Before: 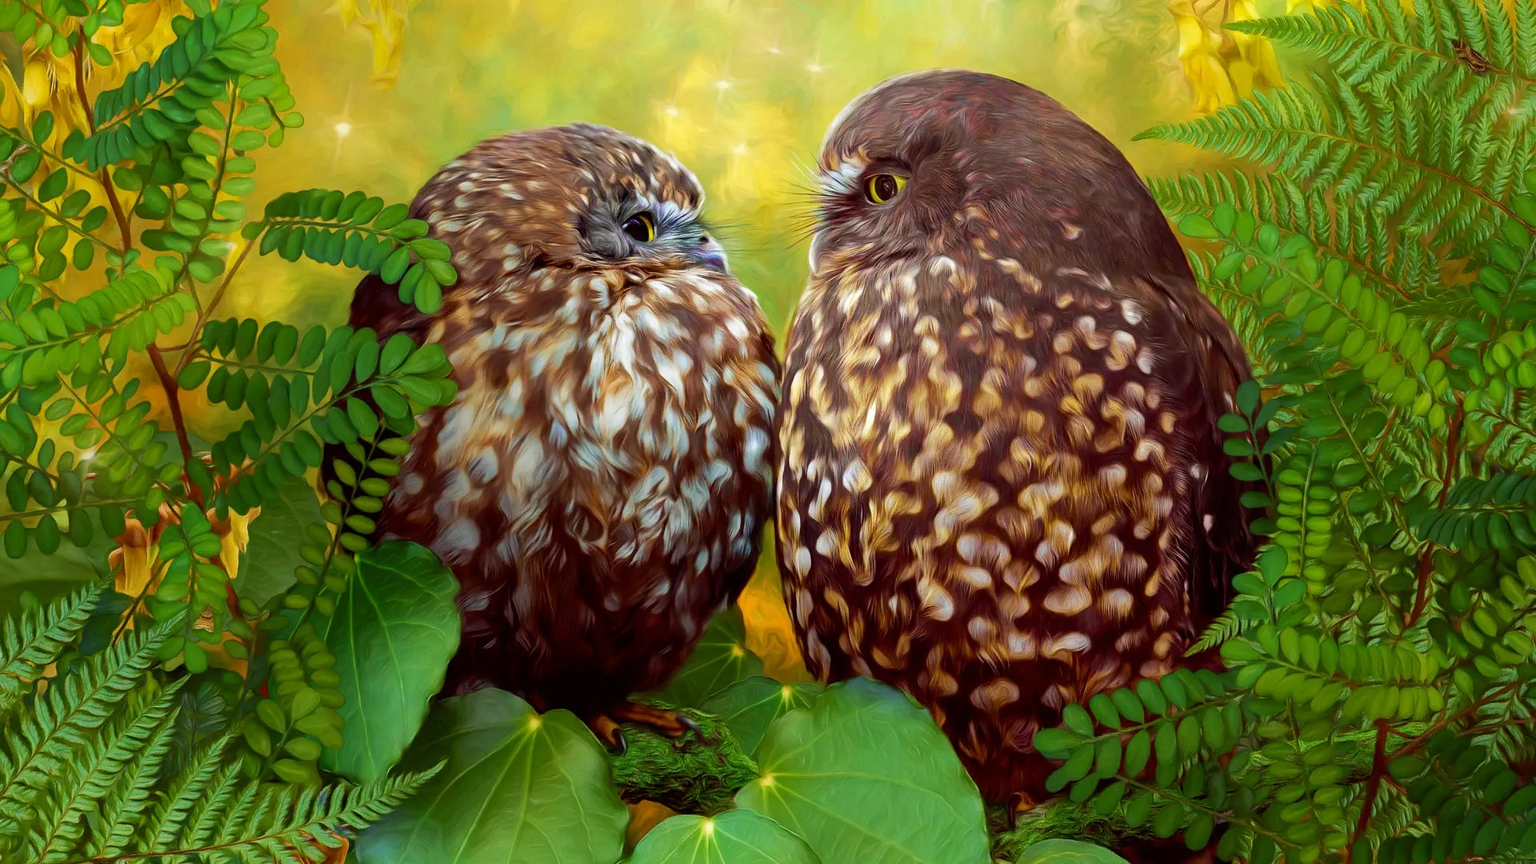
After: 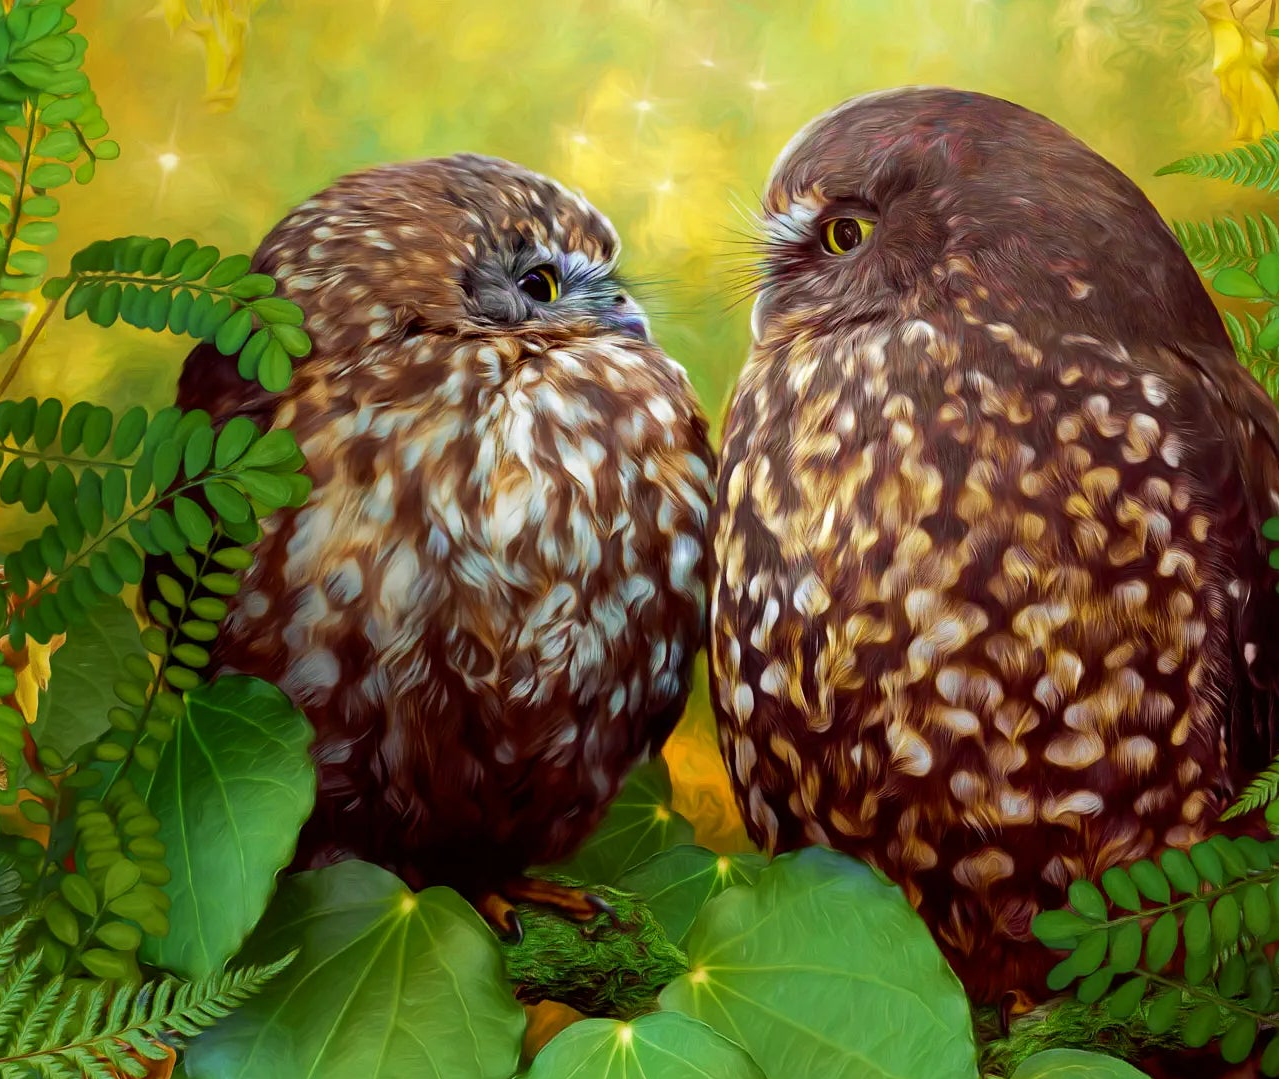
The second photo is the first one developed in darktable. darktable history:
crop and rotate: left 13.552%, right 19.802%
